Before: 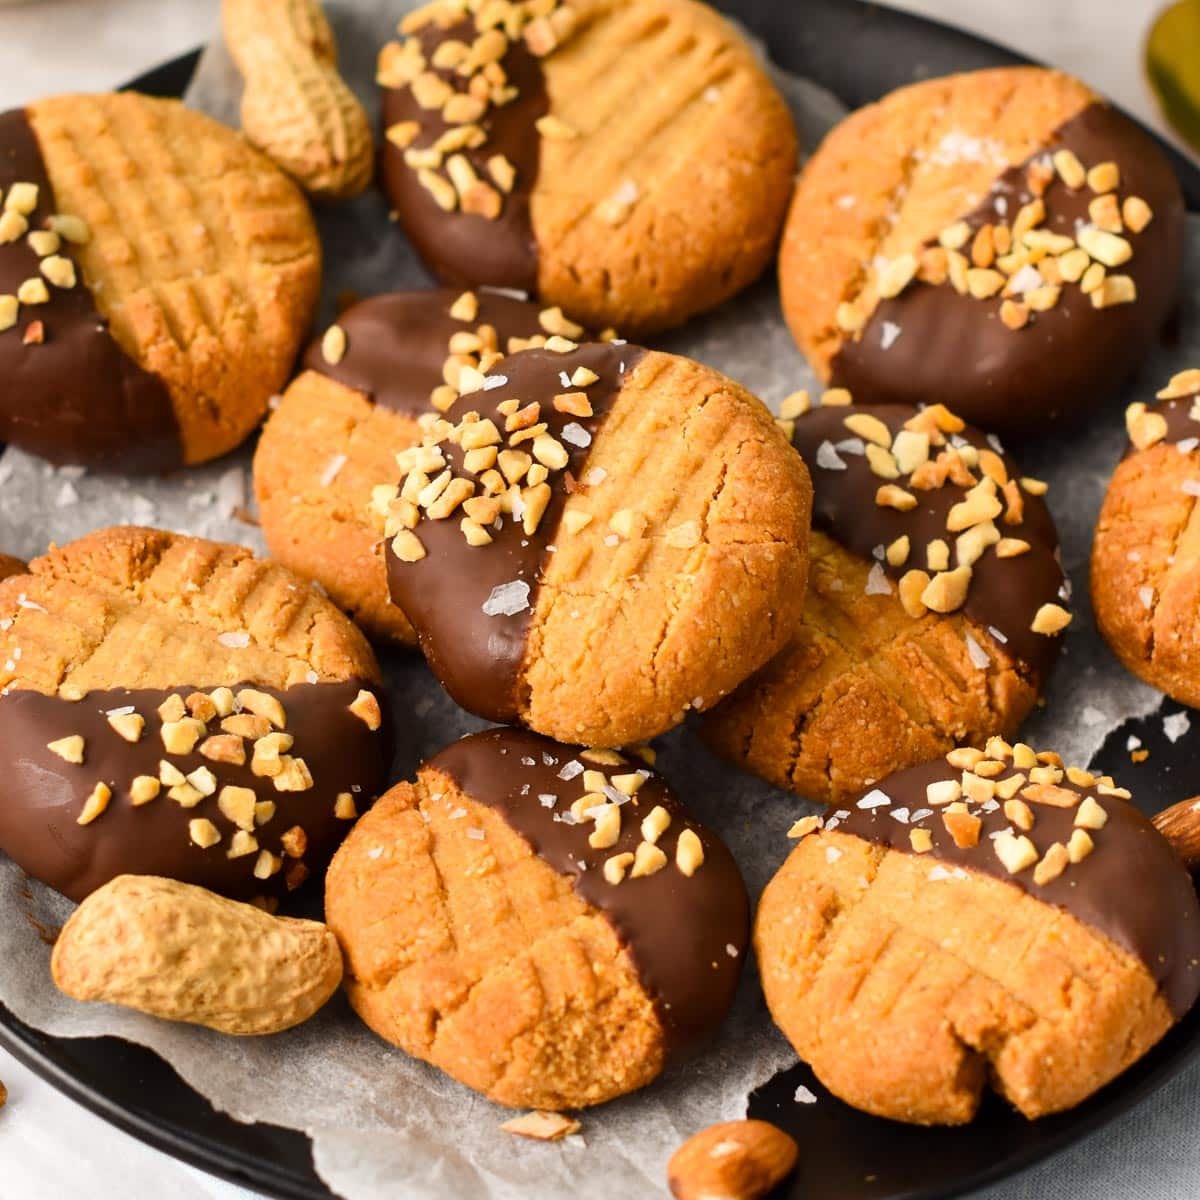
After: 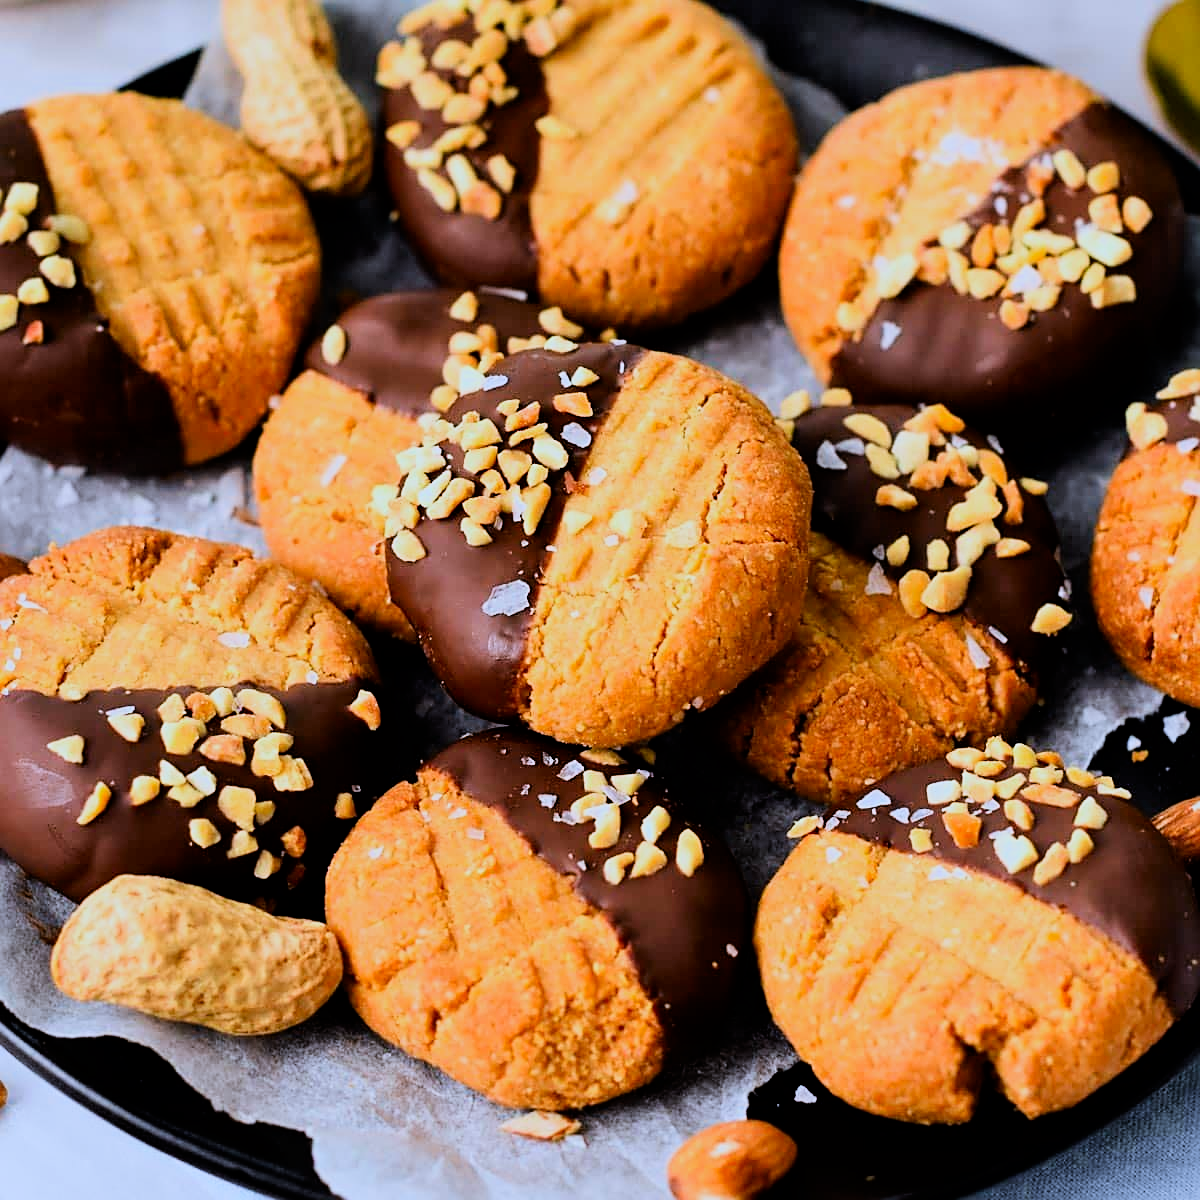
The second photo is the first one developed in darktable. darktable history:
filmic rgb: black relative exposure -5 EV, hardness 2.88, contrast 1.4
contrast brightness saturation: brightness -0.02, saturation 0.35
color calibration: illuminant custom, x 0.39, y 0.392, temperature 3856.94 K
sharpen: on, module defaults
